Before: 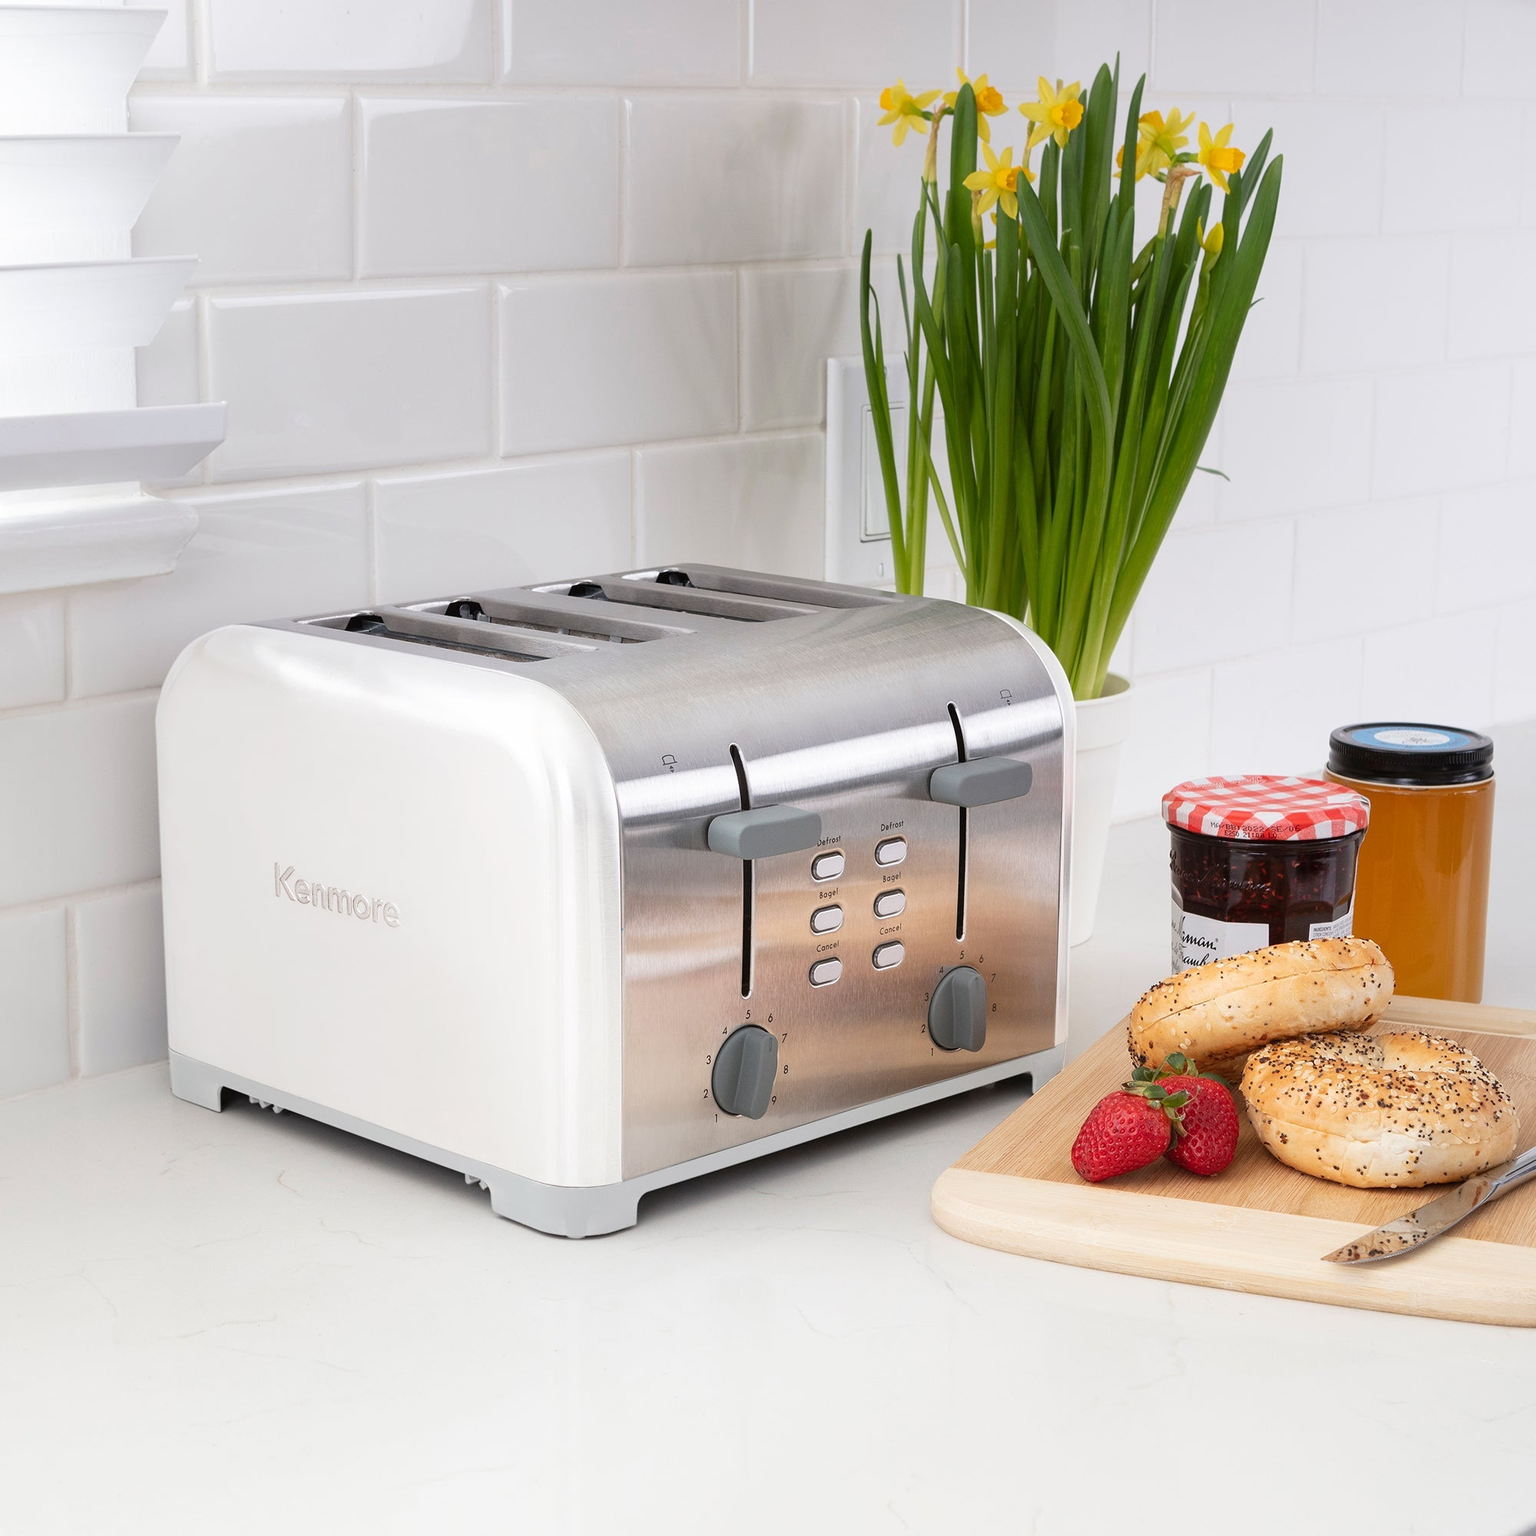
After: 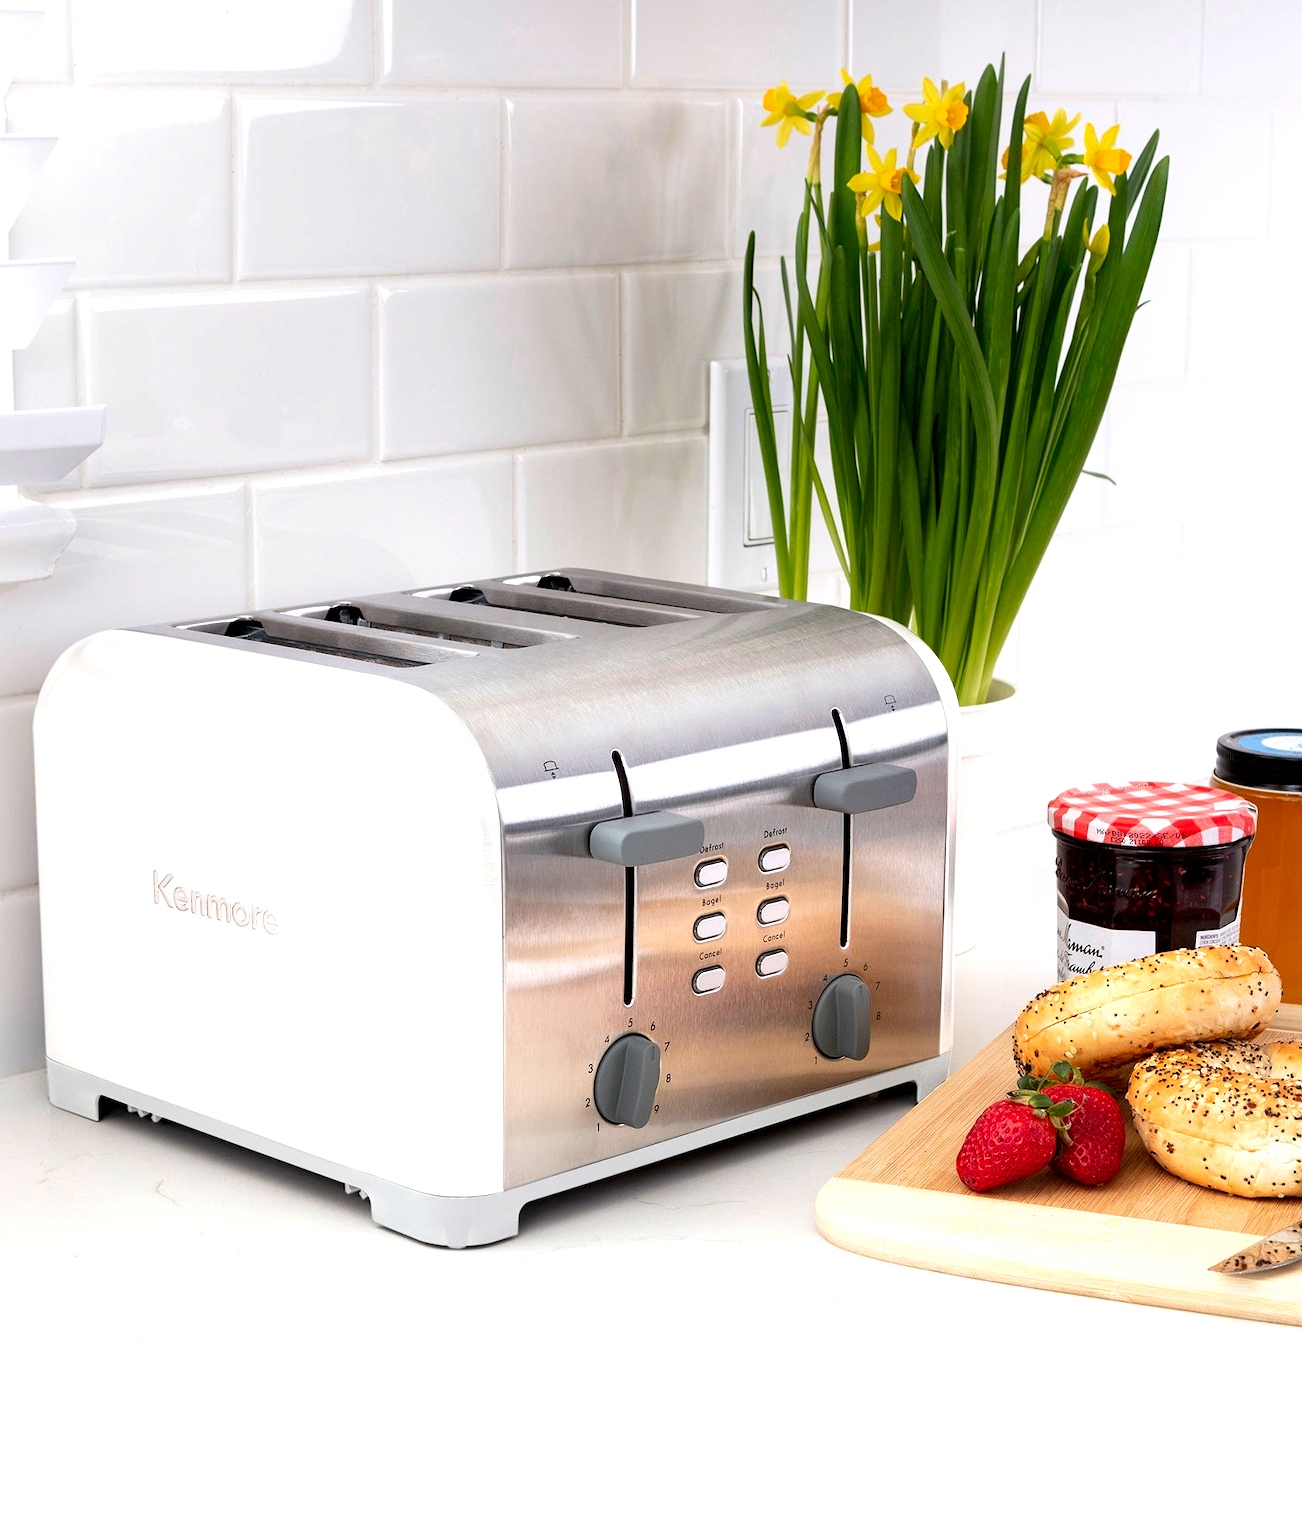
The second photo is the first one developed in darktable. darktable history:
crop: left 8.026%, right 7.374%
color balance: lift [0.991, 1, 1, 1], gamma [0.996, 1, 1, 1], input saturation 98.52%, contrast 20.34%, output saturation 103.72%
